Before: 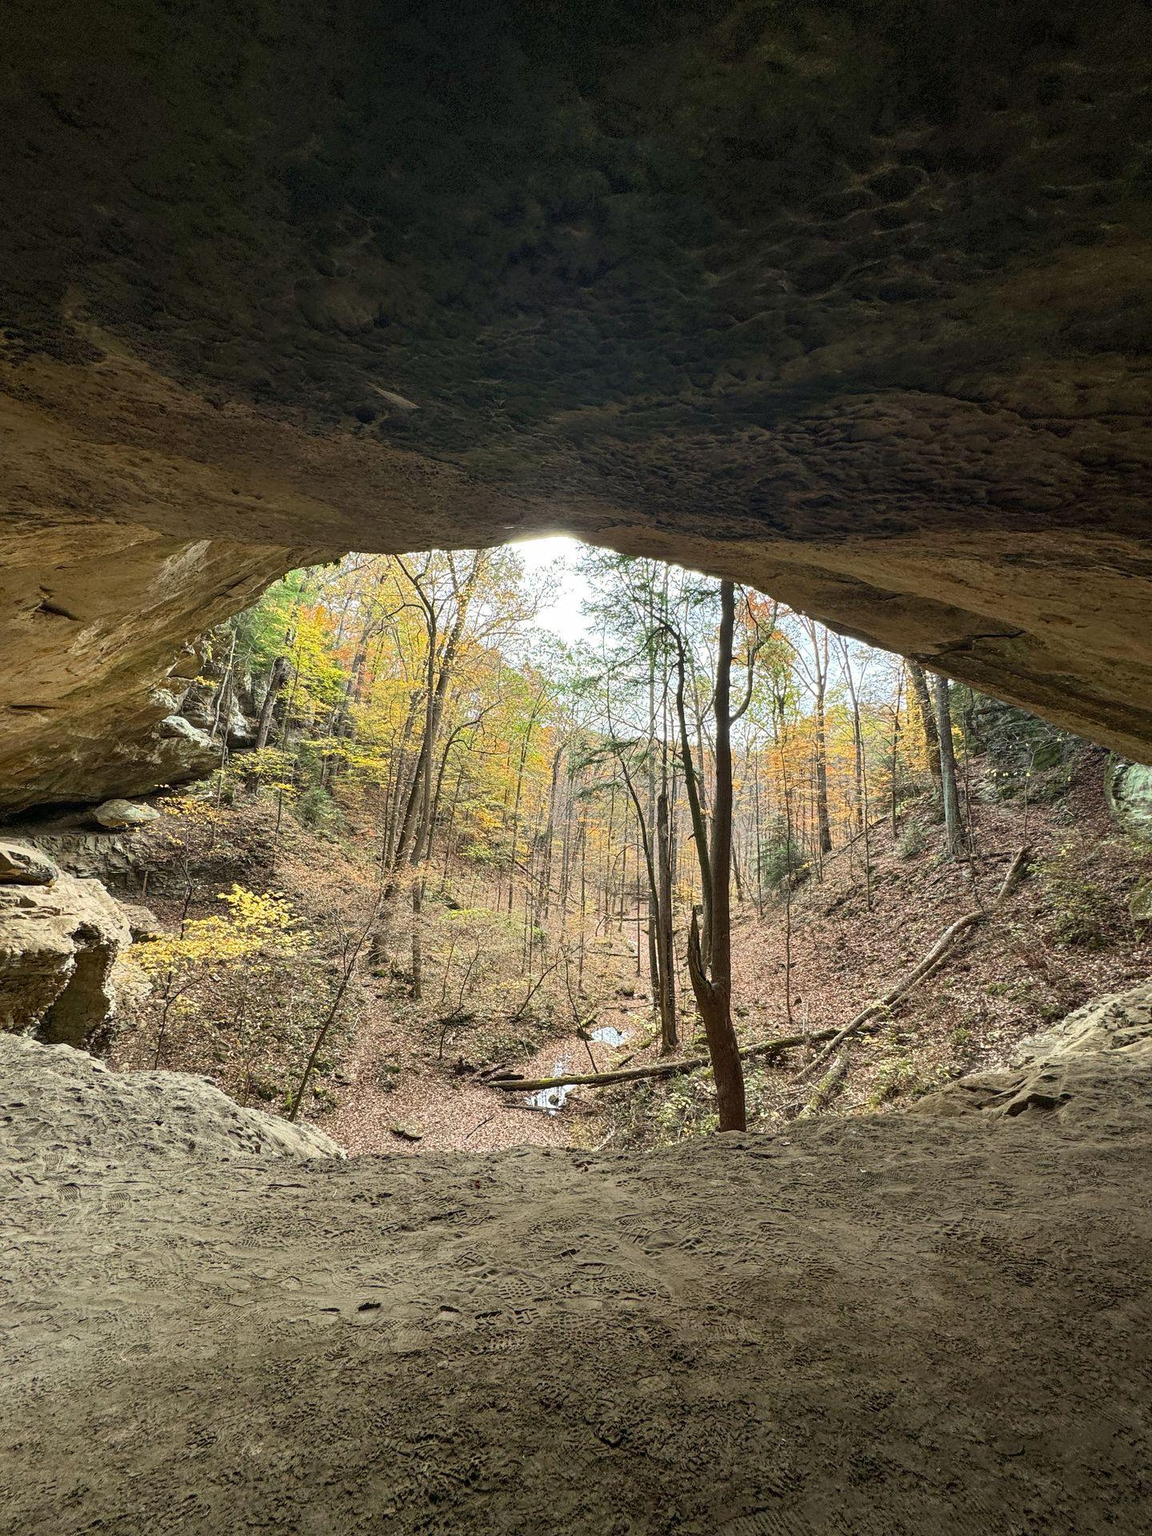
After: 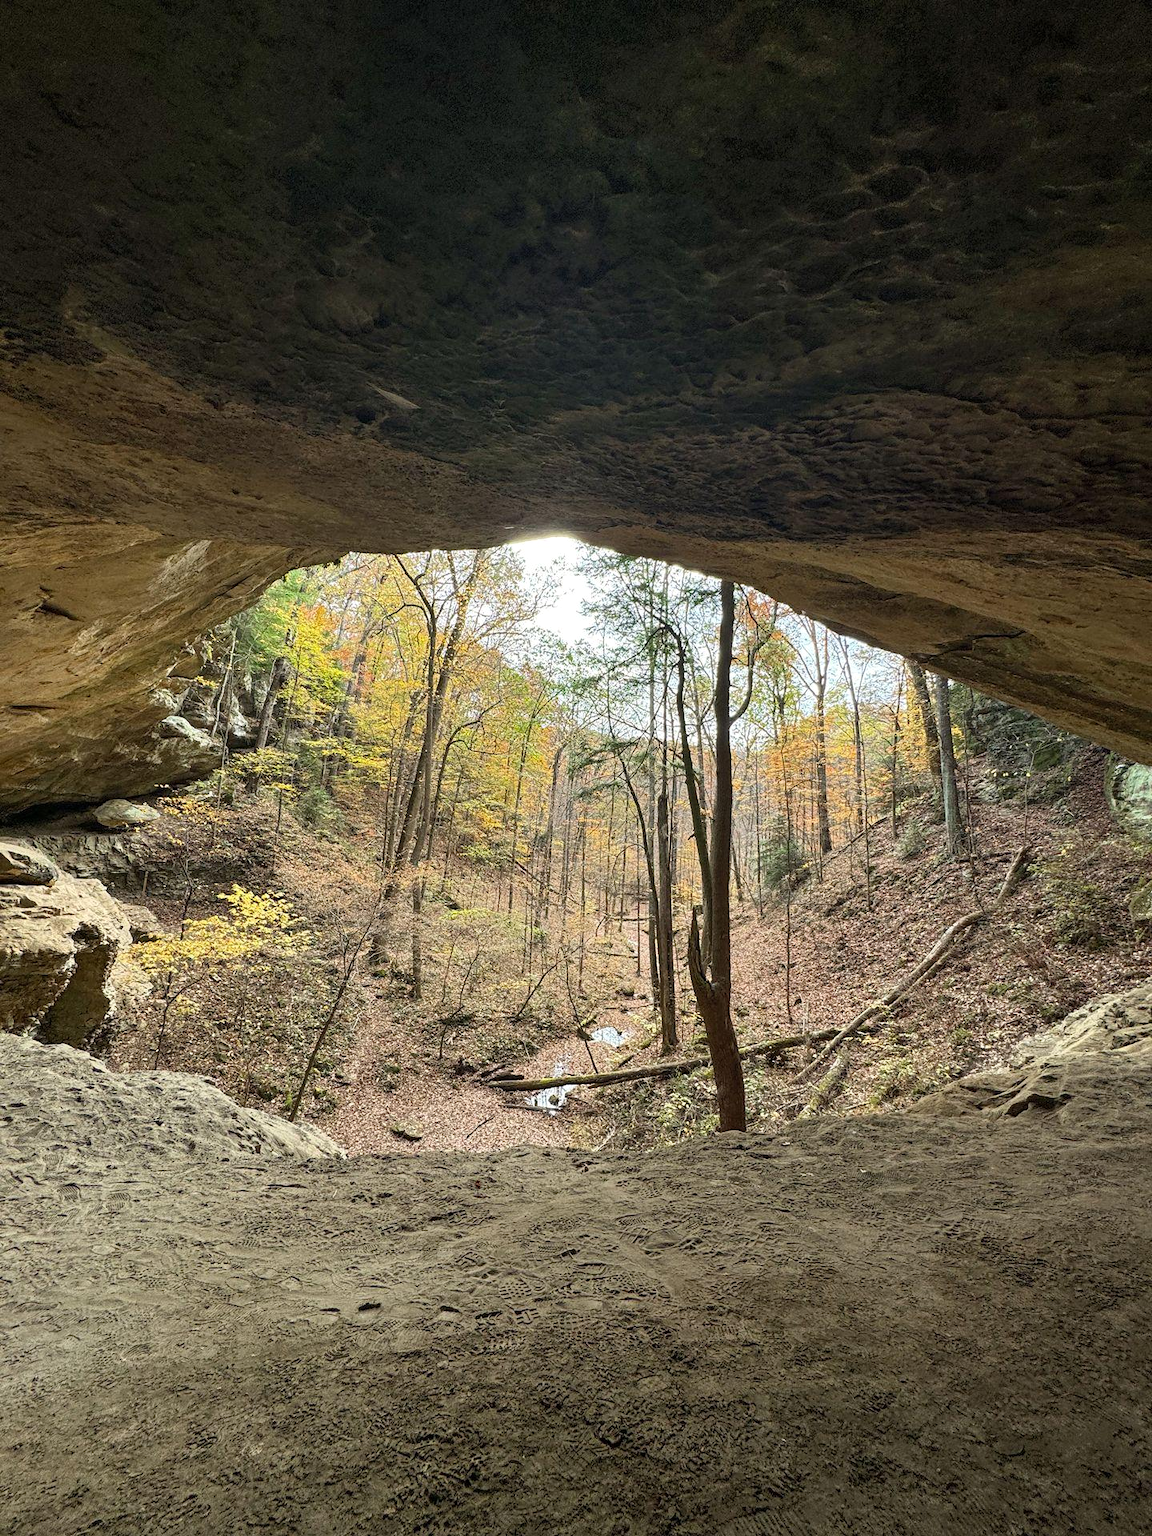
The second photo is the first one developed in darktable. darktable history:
shadows and highlights: shadows 12, white point adjustment 1.2, soften with gaussian
levels: mode automatic, black 0.023%, white 99.97%, levels [0.062, 0.494, 0.925]
